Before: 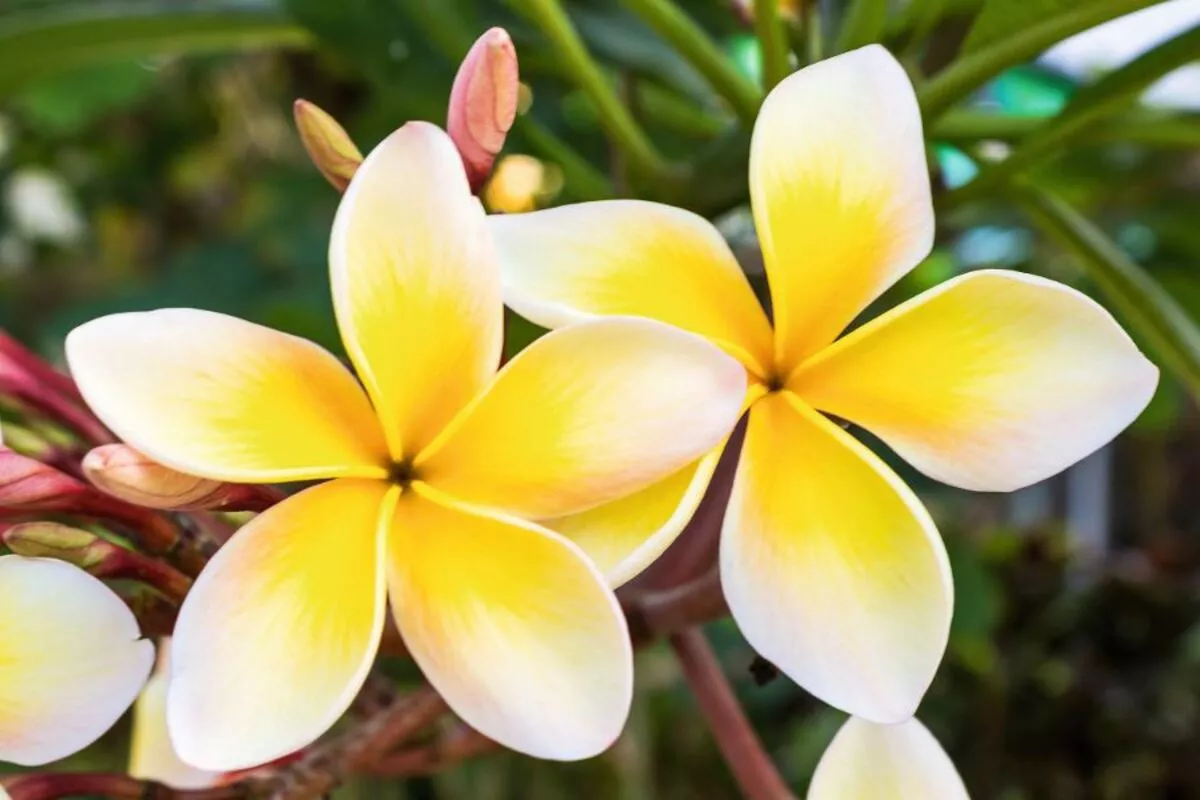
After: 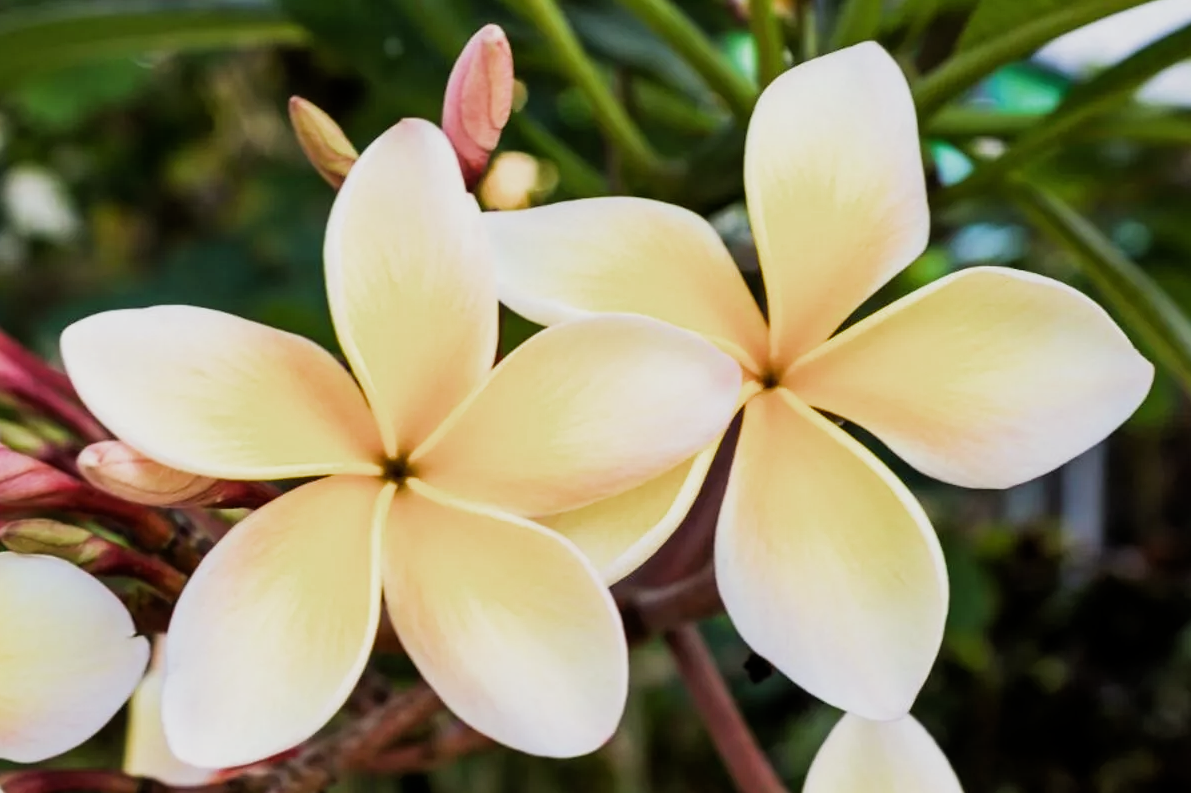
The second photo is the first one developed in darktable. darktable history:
filmic rgb: middle gray luminance 21.73%, black relative exposure -14 EV, white relative exposure 2.96 EV, threshold 6 EV, target black luminance 0%, hardness 8.81, latitude 59.69%, contrast 1.208, highlights saturation mix 5%, shadows ↔ highlights balance 41.6%, add noise in highlights 0, color science v3 (2019), use custom middle-gray values true, iterations of high-quality reconstruction 0, contrast in highlights soft, enable highlight reconstruction true
crop: left 0.434%, top 0.485%, right 0.244%, bottom 0.386%
